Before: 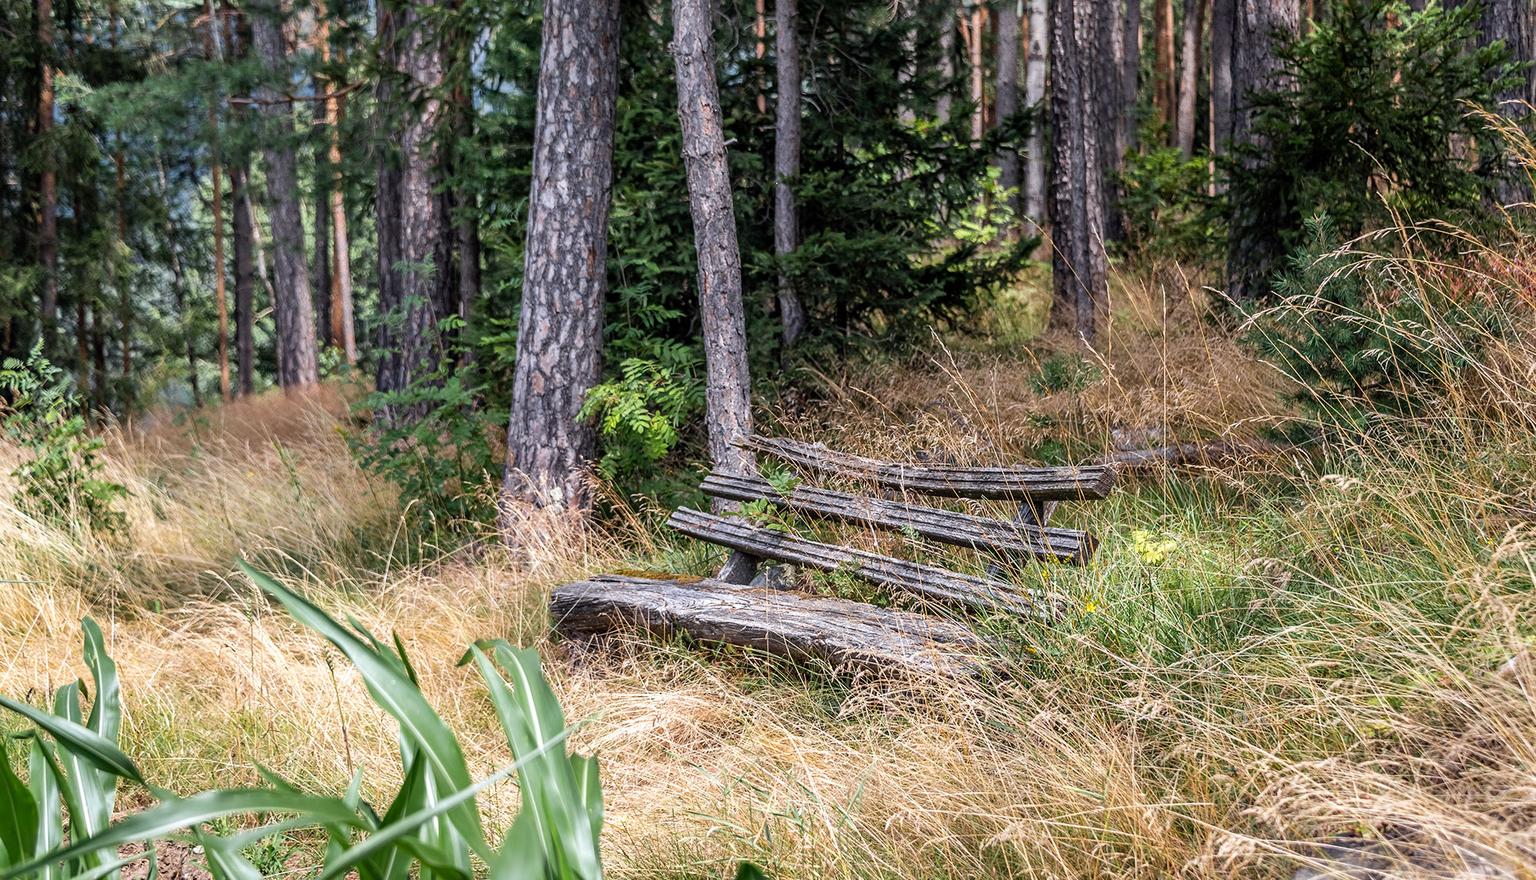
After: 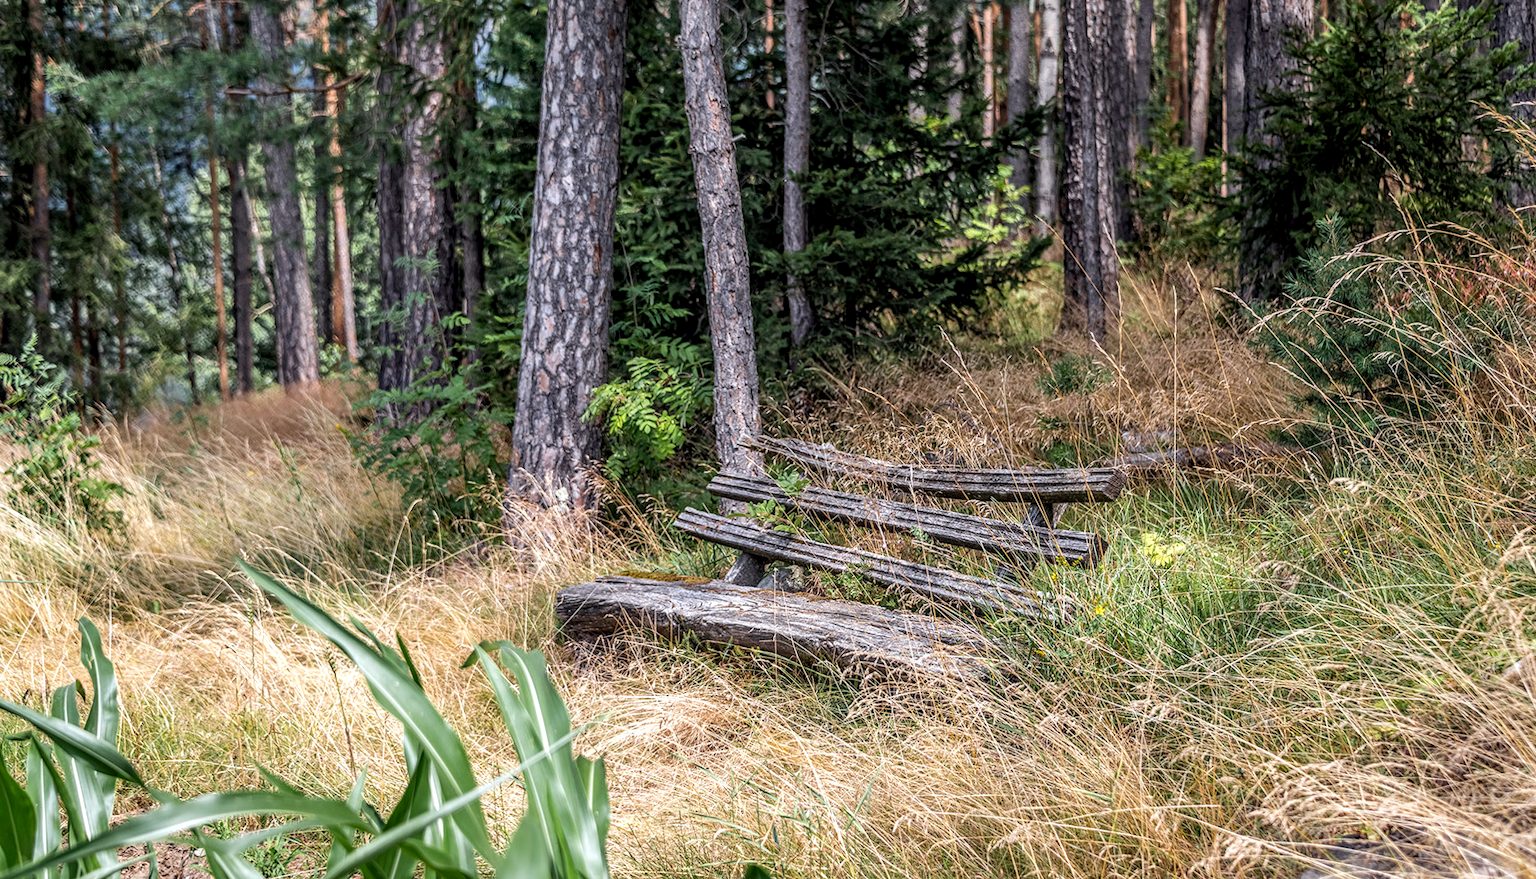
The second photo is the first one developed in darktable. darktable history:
rotate and perspective: rotation 0.174°, lens shift (vertical) 0.013, lens shift (horizontal) 0.019, shear 0.001, automatic cropping original format, crop left 0.007, crop right 0.991, crop top 0.016, crop bottom 0.997
local contrast: on, module defaults
